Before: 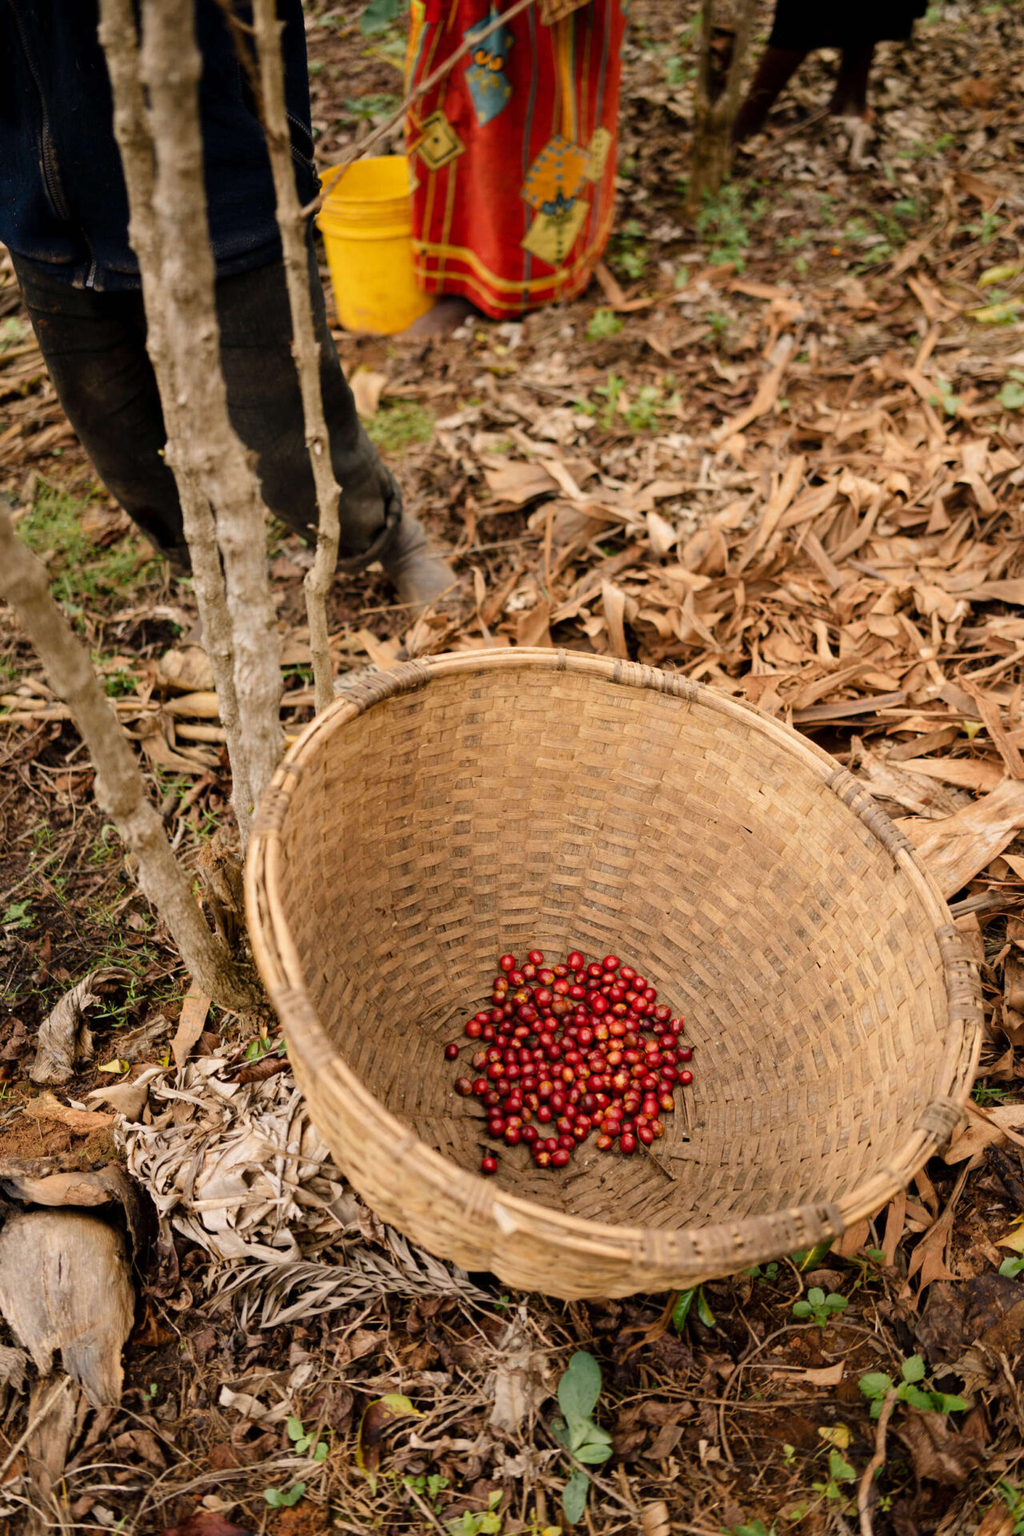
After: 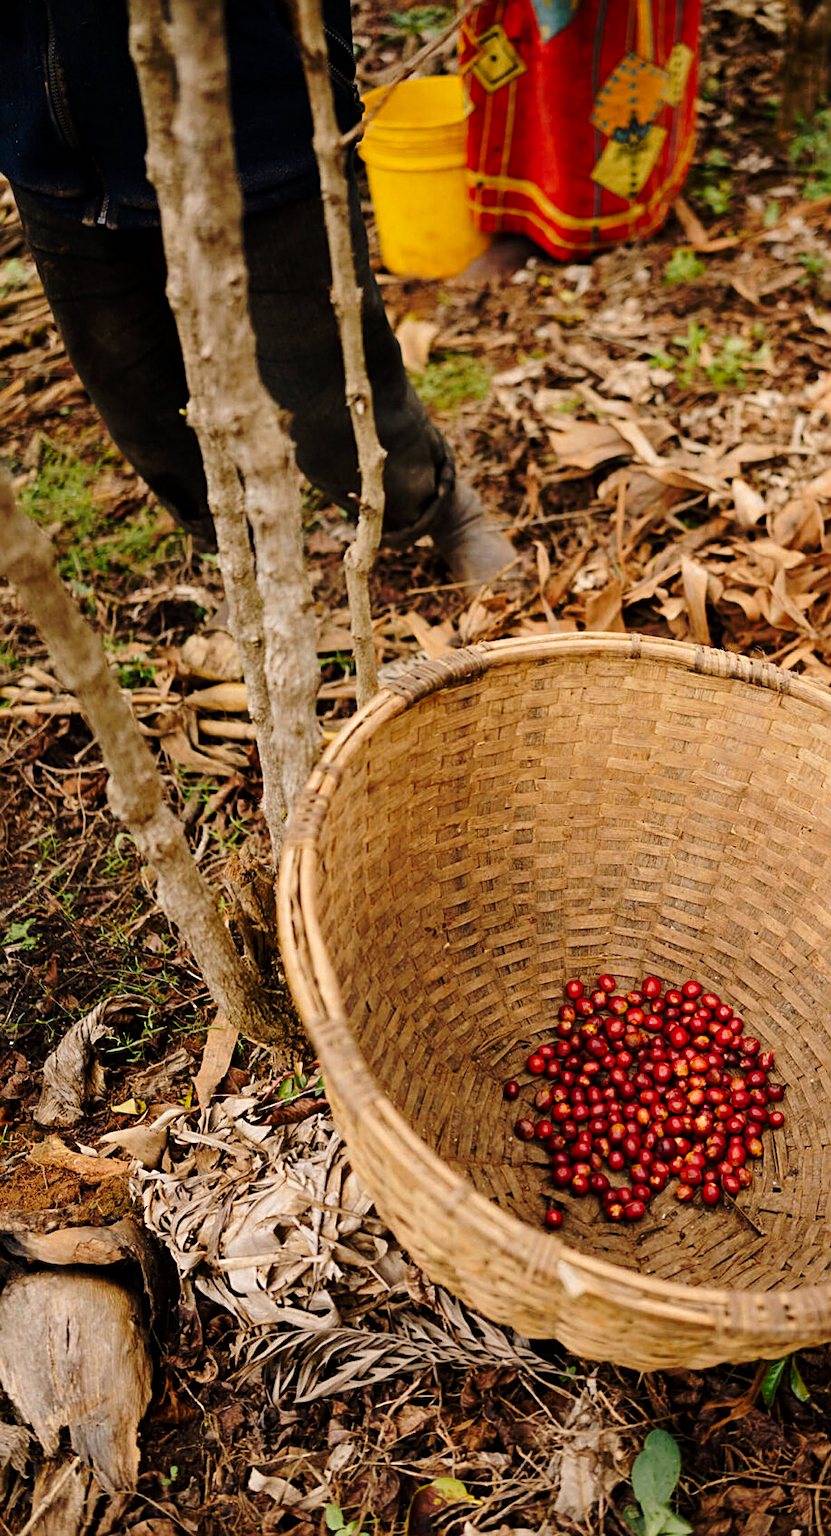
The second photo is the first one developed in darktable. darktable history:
base curve: curves: ch0 [(0, 0) (0.073, 0.04) (0.157, 0.139) (0.492, 0.492) (0.758, 0.758) (1, 1)], preserve colors none
crop: top 5.803%, right 27.864%, bottom 5.804%
sharpen: on, module defaults
